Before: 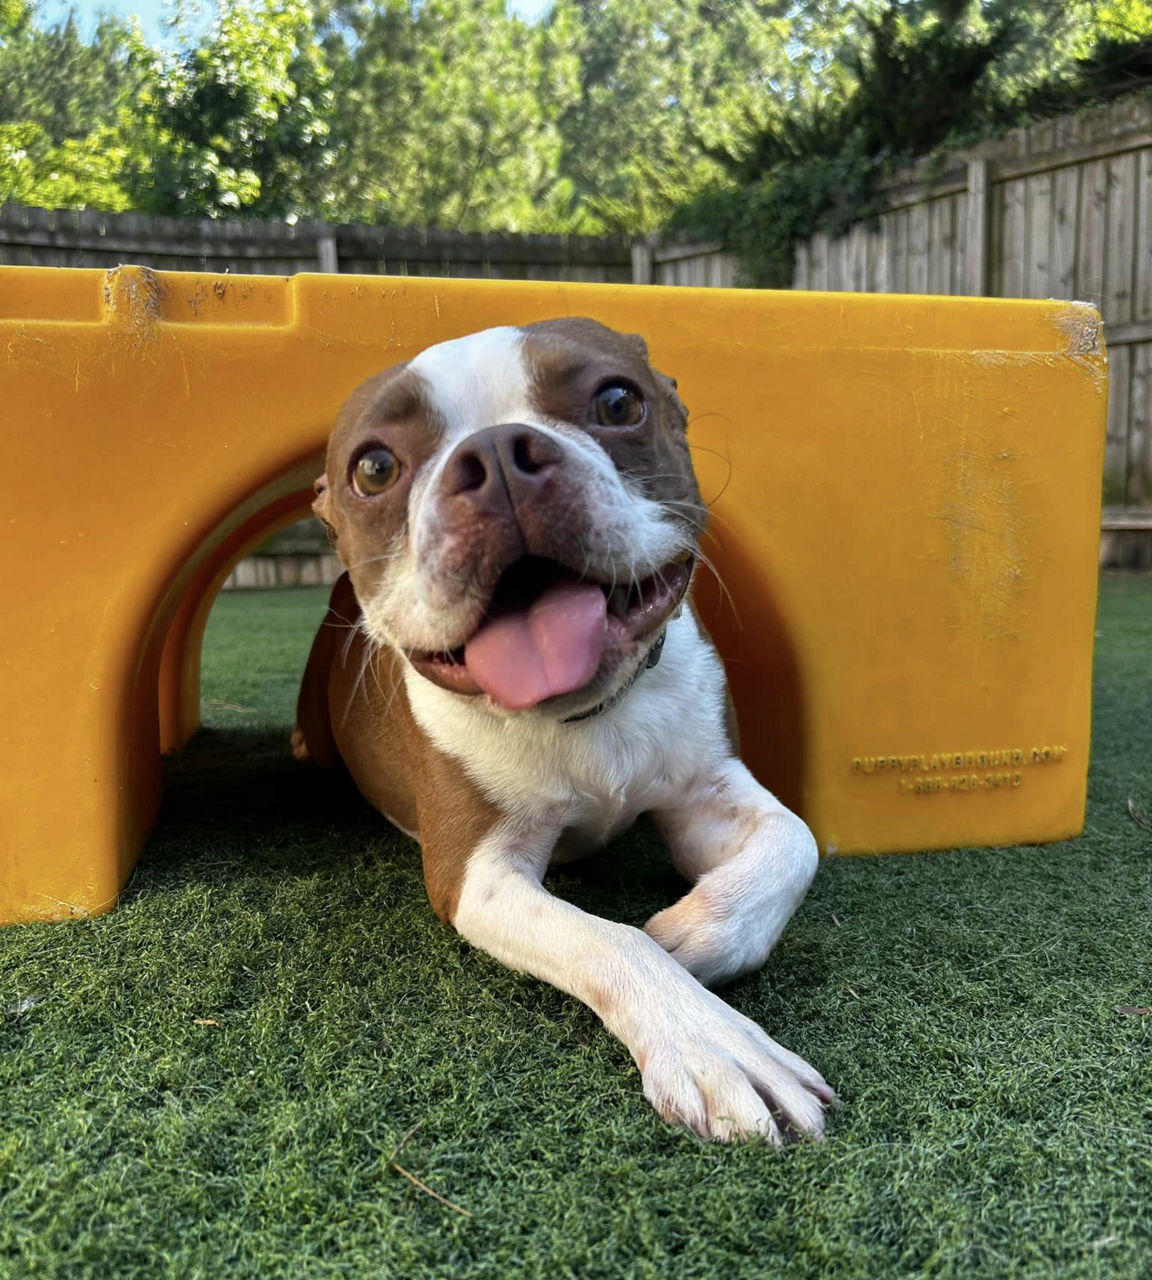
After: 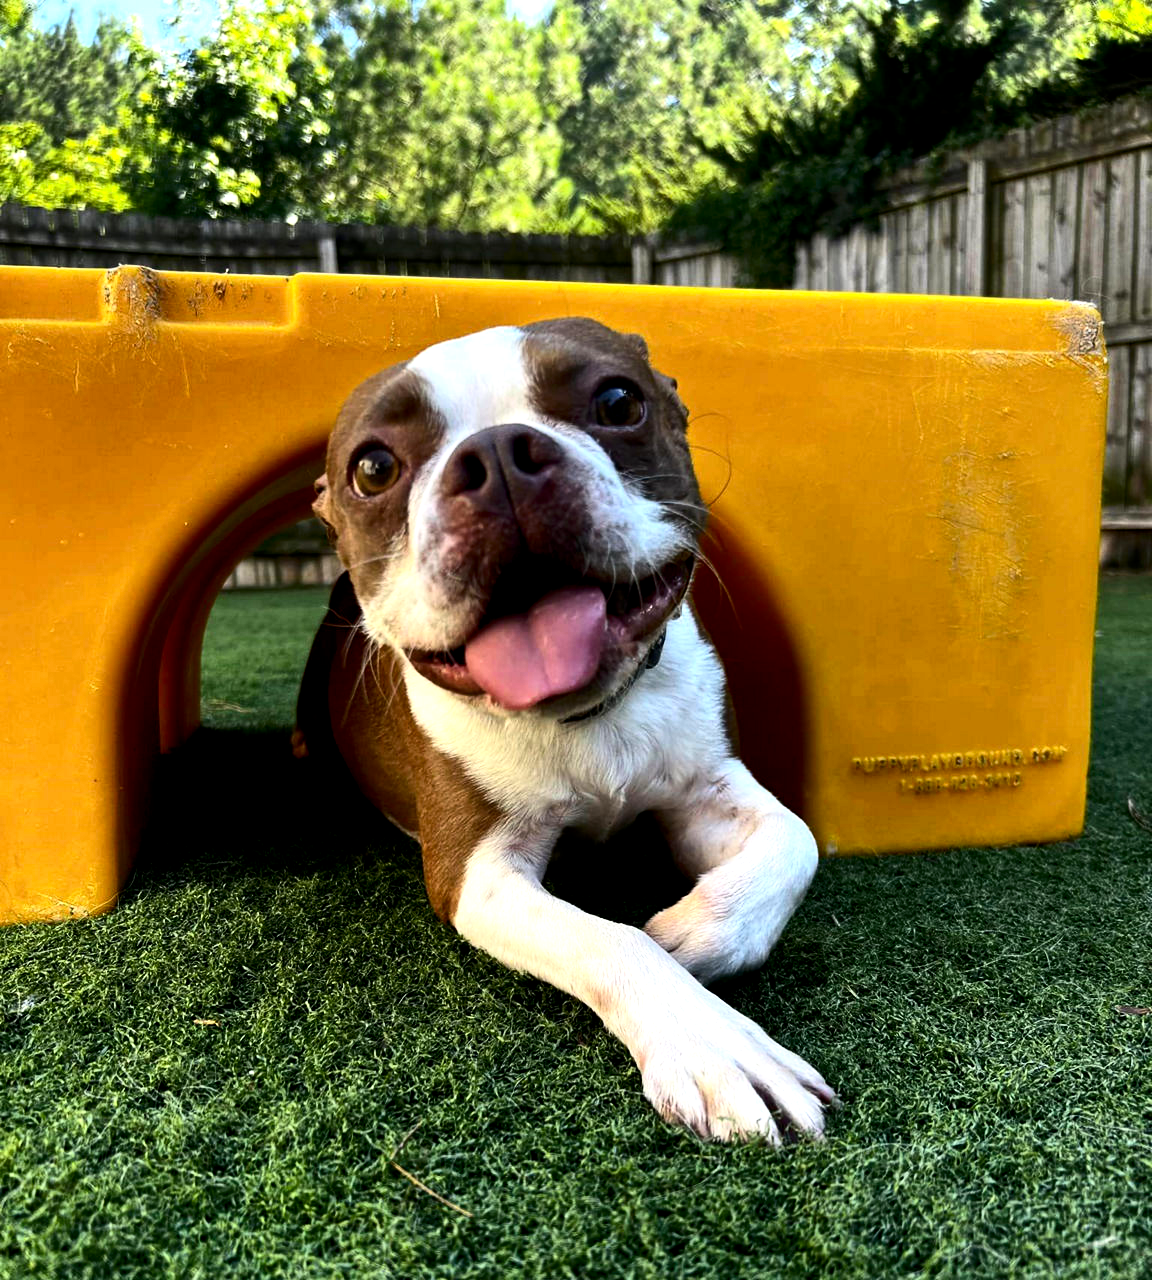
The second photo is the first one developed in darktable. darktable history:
color balance: lift [0.991, 1, 1, 1], gamma [0.996, 1, 1, 1], input saturation 98.52%, contrast 20.34%, output saturation 103.72%
contrast brightness saturation: contrast 0.22
